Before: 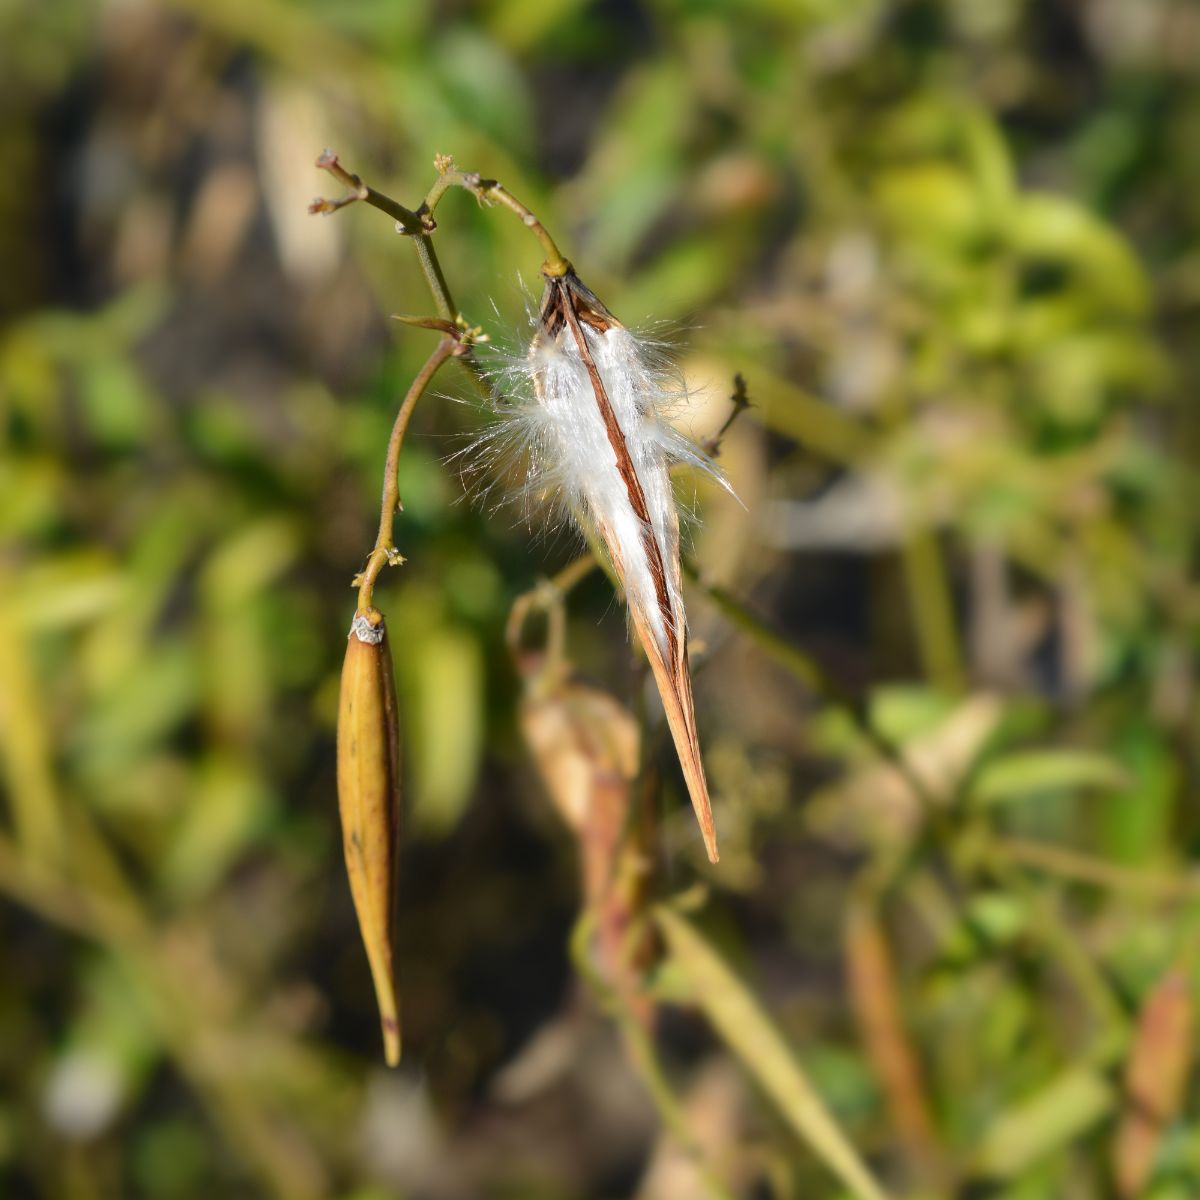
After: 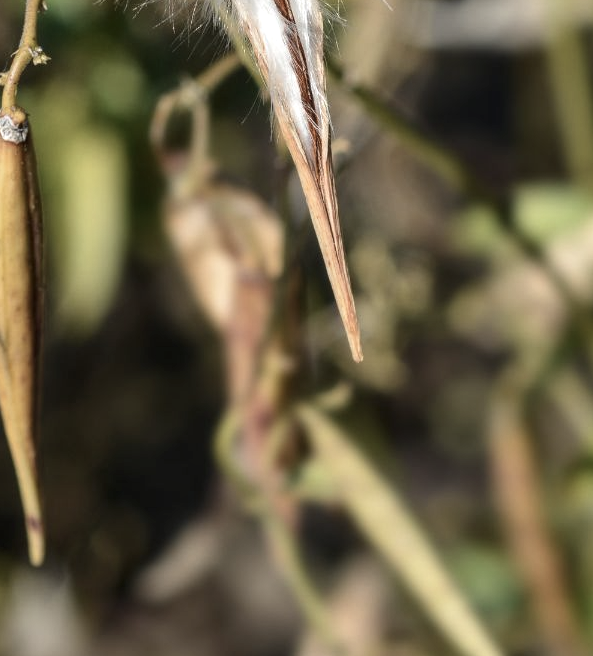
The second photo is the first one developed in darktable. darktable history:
contrast brightness saturation: contrast 0.1, saturation -0.36
local contrast: on, module defaults
crop: left 29.672%, top 41.786%, right 20.851%, bottom 3.487%
